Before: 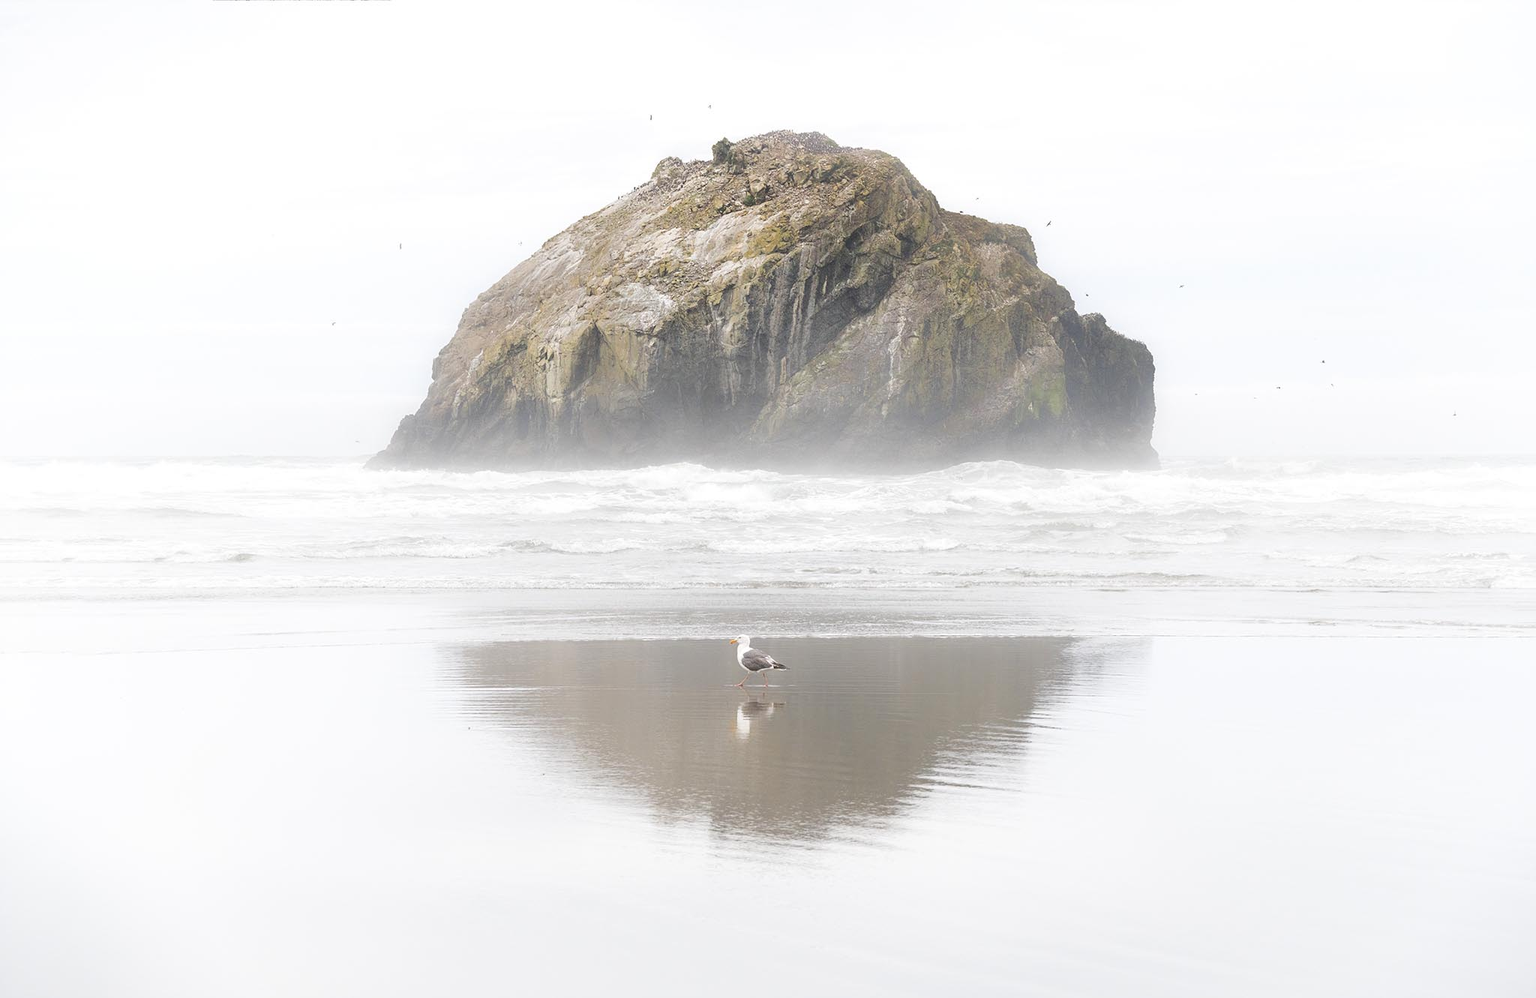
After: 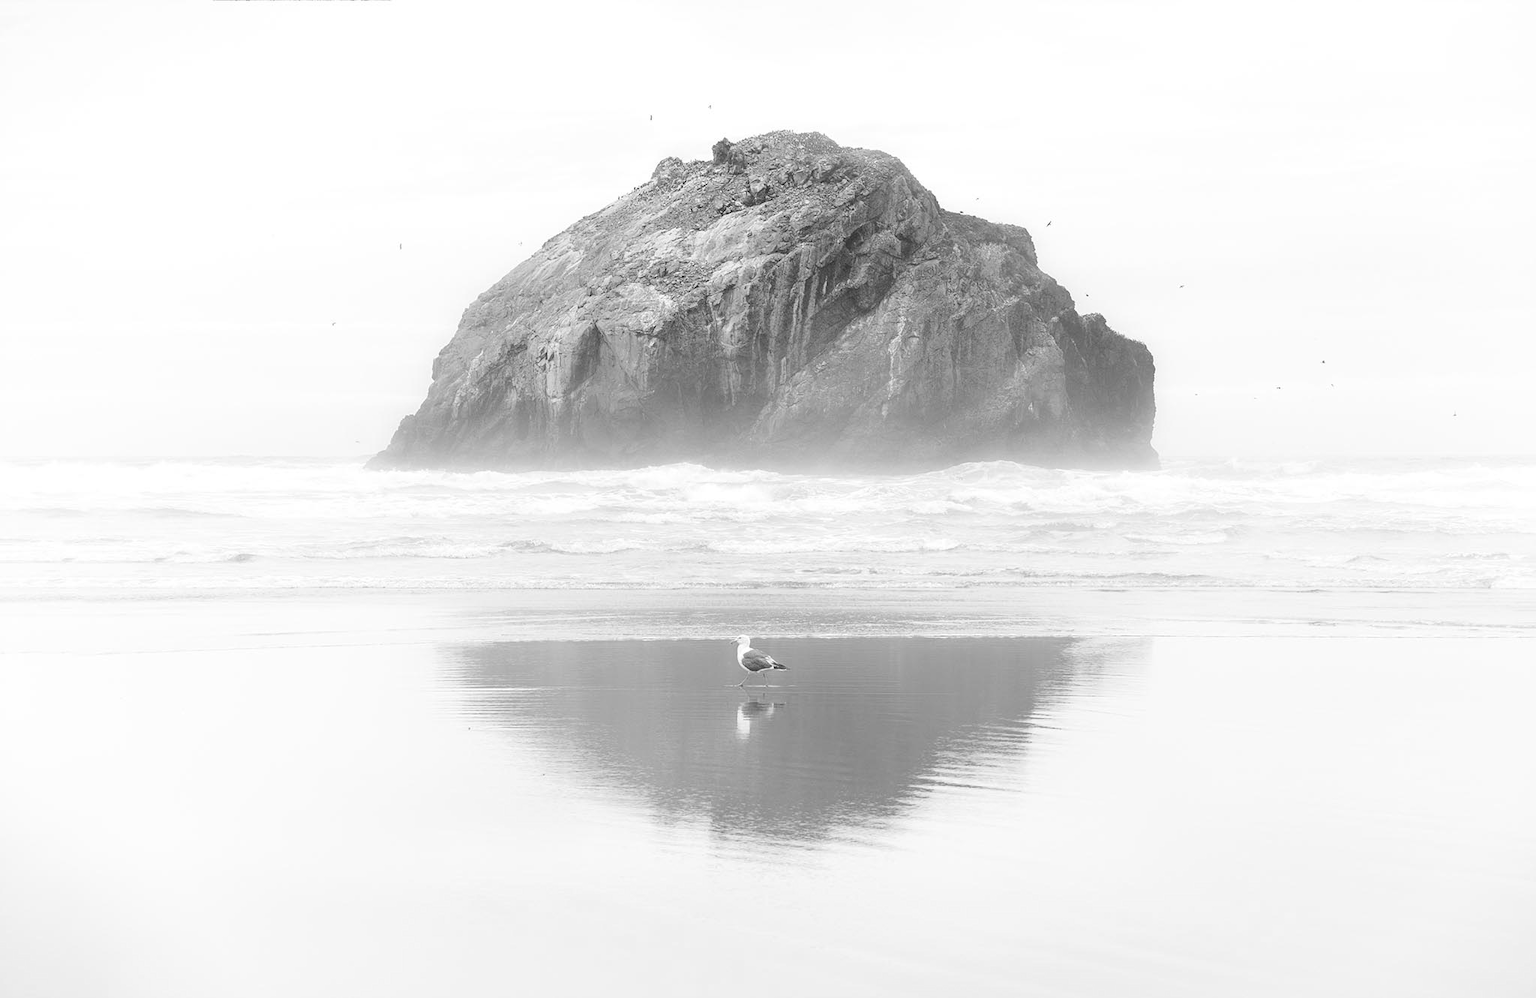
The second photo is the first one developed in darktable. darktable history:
white balance: red 1, blue 1
monochrome: on, module defaults
